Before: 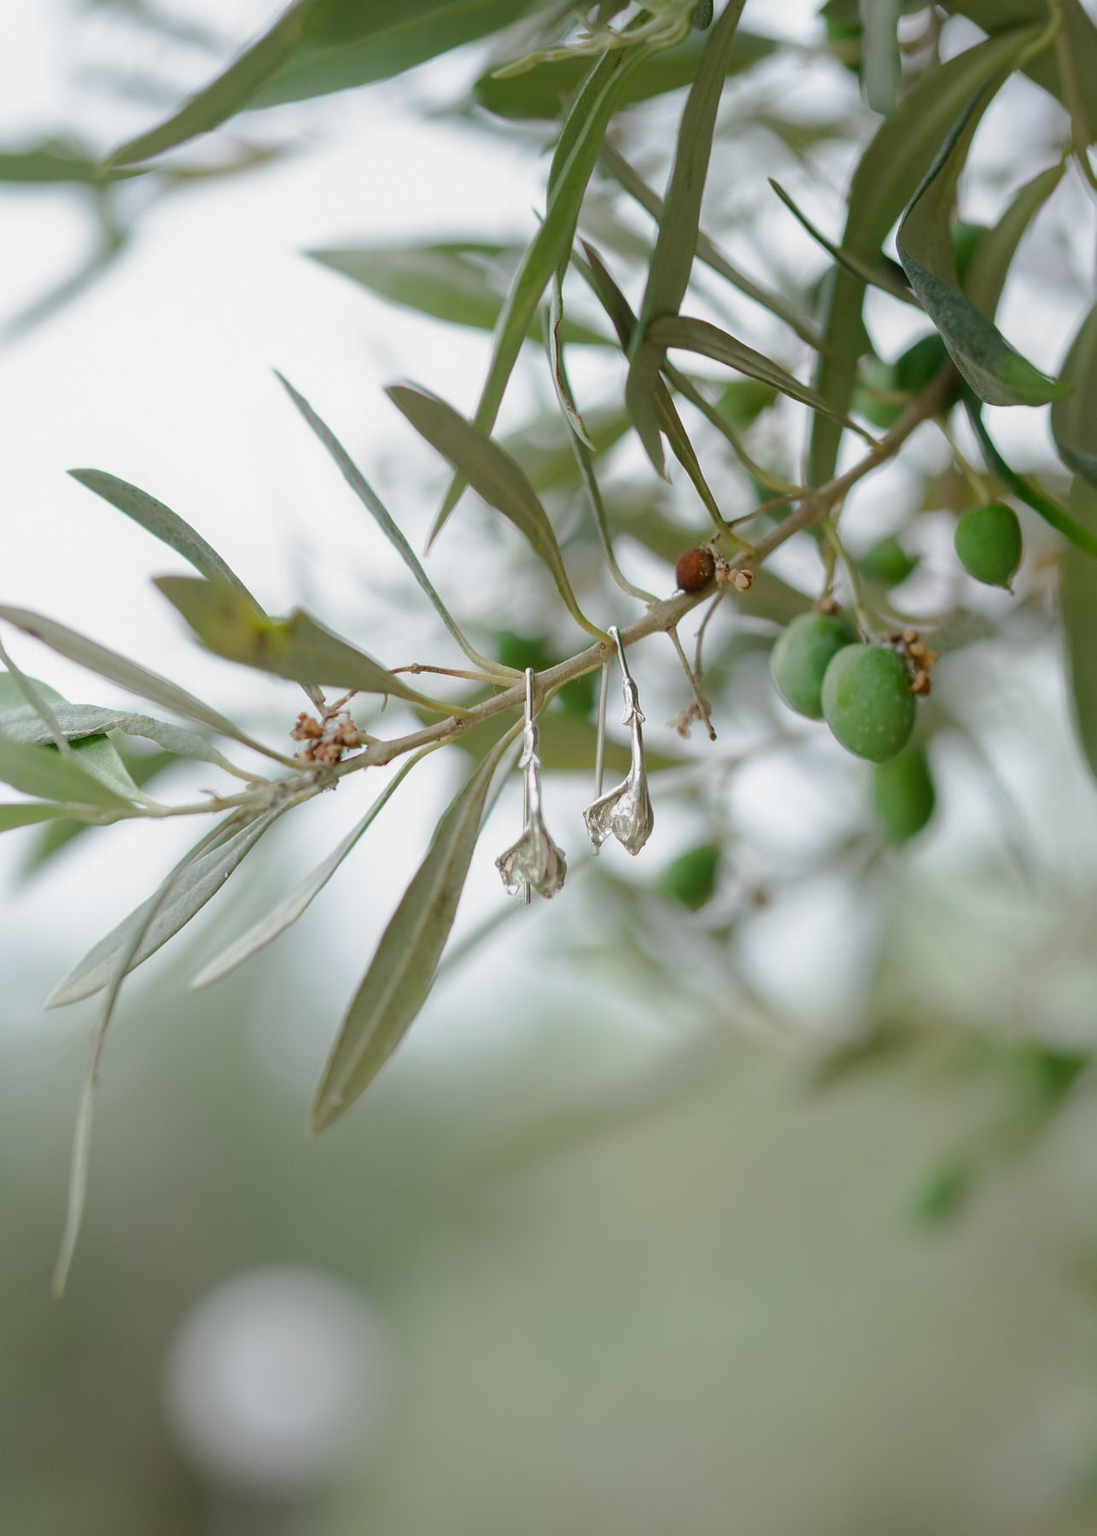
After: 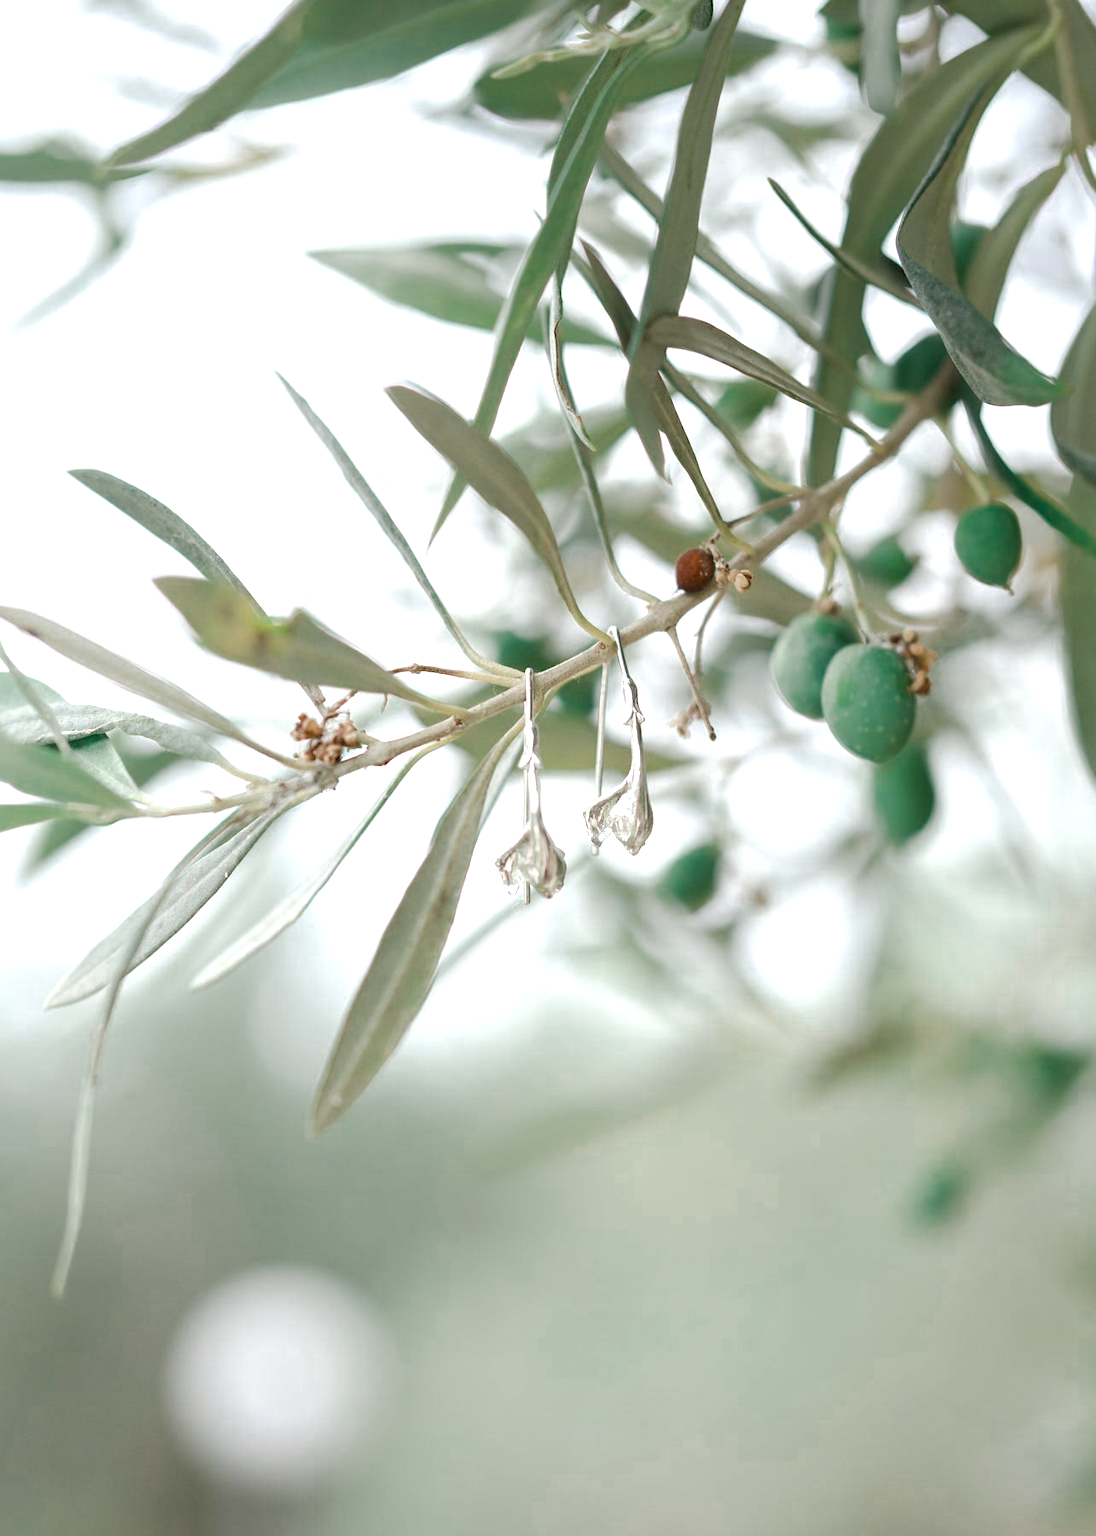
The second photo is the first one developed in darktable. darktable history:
exposure: black level correction 0, exposure 1 EV, compensate highlight preservation false
color zones: curves: ch0 [(0, 0.5) (0.125, 0.4) (0.25, 0.5) (0.375, 0.4) (0.5, 0.4) (0.625, 0.35) (0.75, 0.35) (0.875, 0.5)]; ch1 [(0, 0.35) (0.125, 0.45) (0.25, 0.35) (0.375, 0.35) (0.5, 0.35) (0.625, 0.35) (0.75, 0.45) (0.875, 0.35)]; ch2 [(0, 0.6) (0.125, 0.5) (0.25, 0.5) (0.375, 0.6) (0.5, 0.6) (0.625, 0.5) (0.75, 0.5) (0.875, 0.5)], mix 31.04%
